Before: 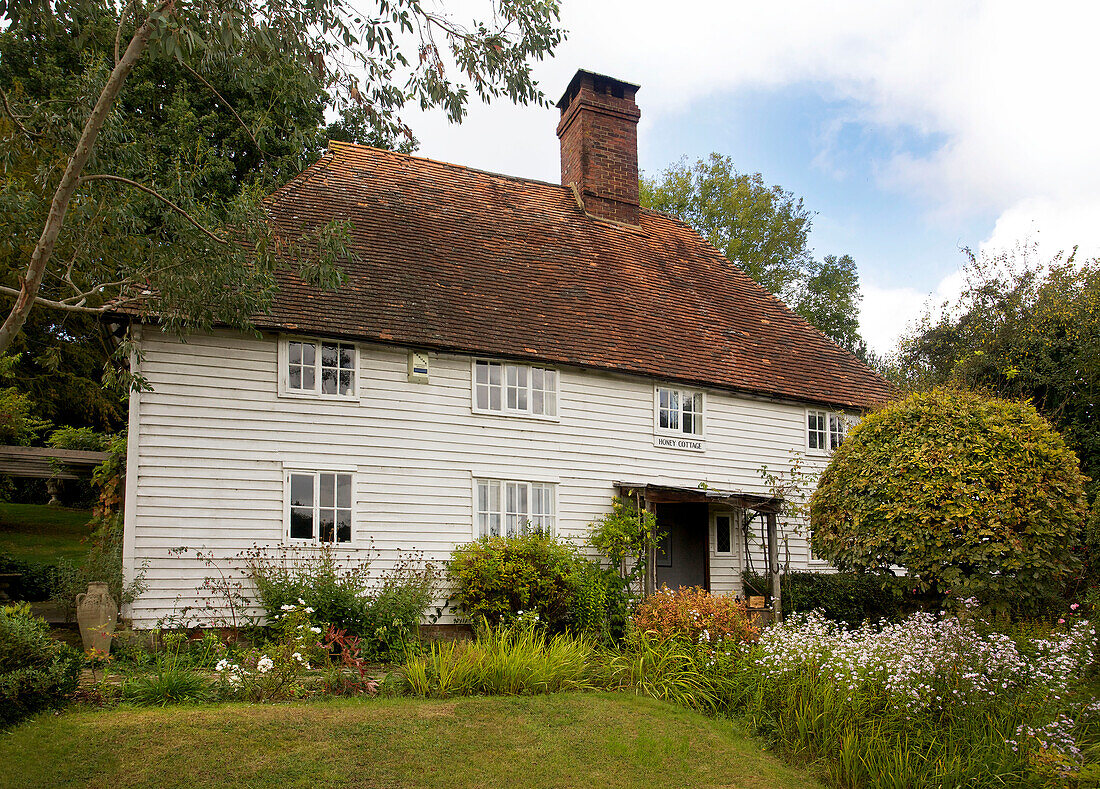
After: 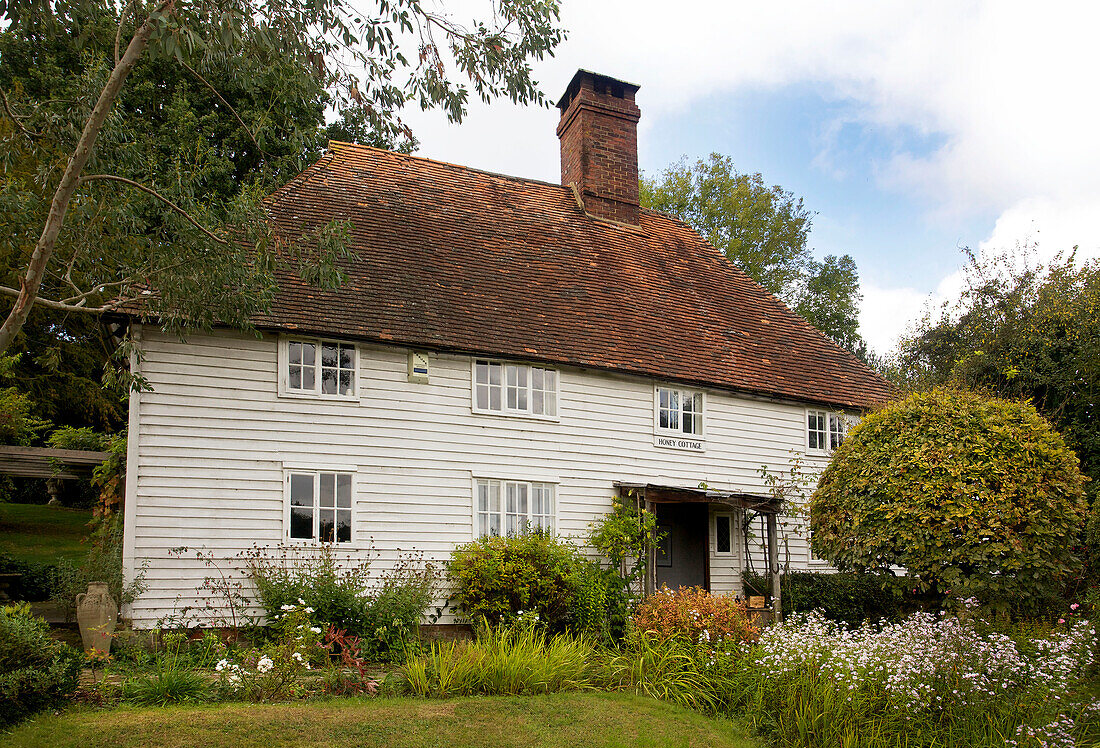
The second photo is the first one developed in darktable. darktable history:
crop and rotate: top 0.006%, bottom 5.173%
